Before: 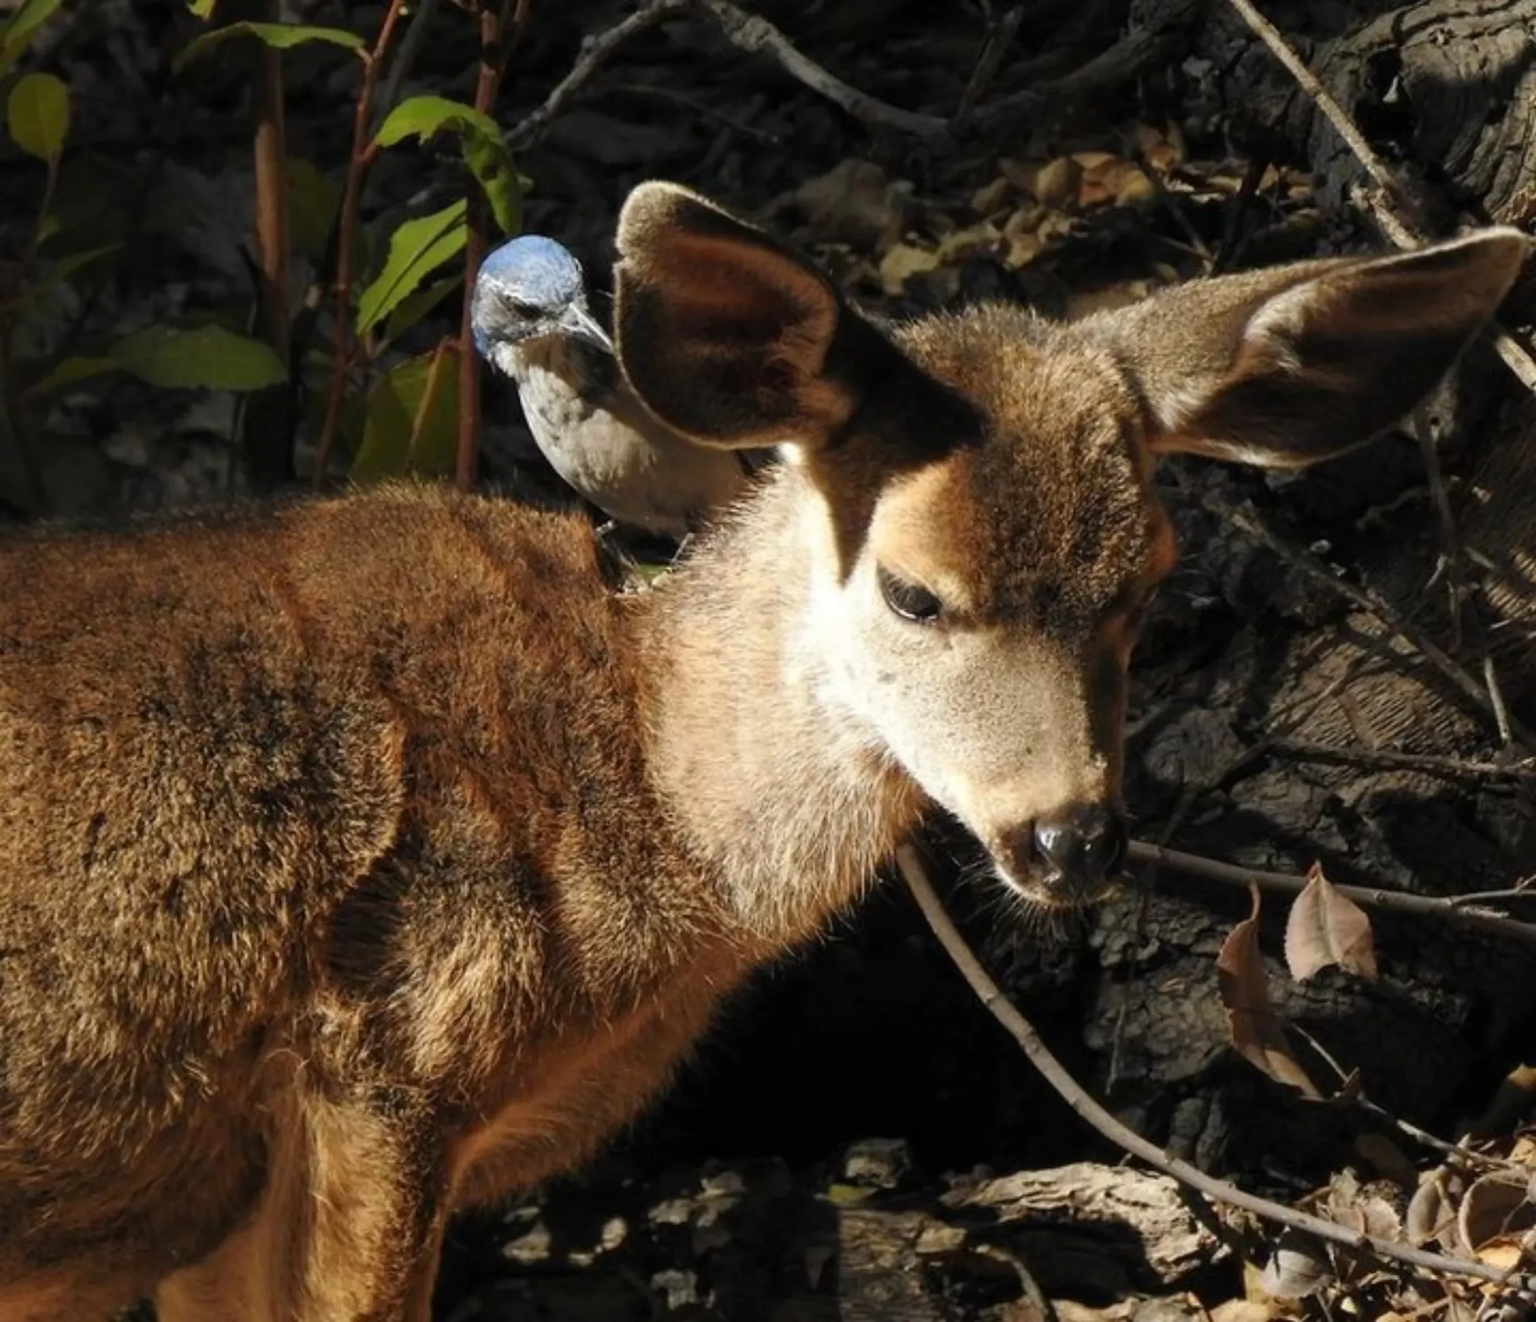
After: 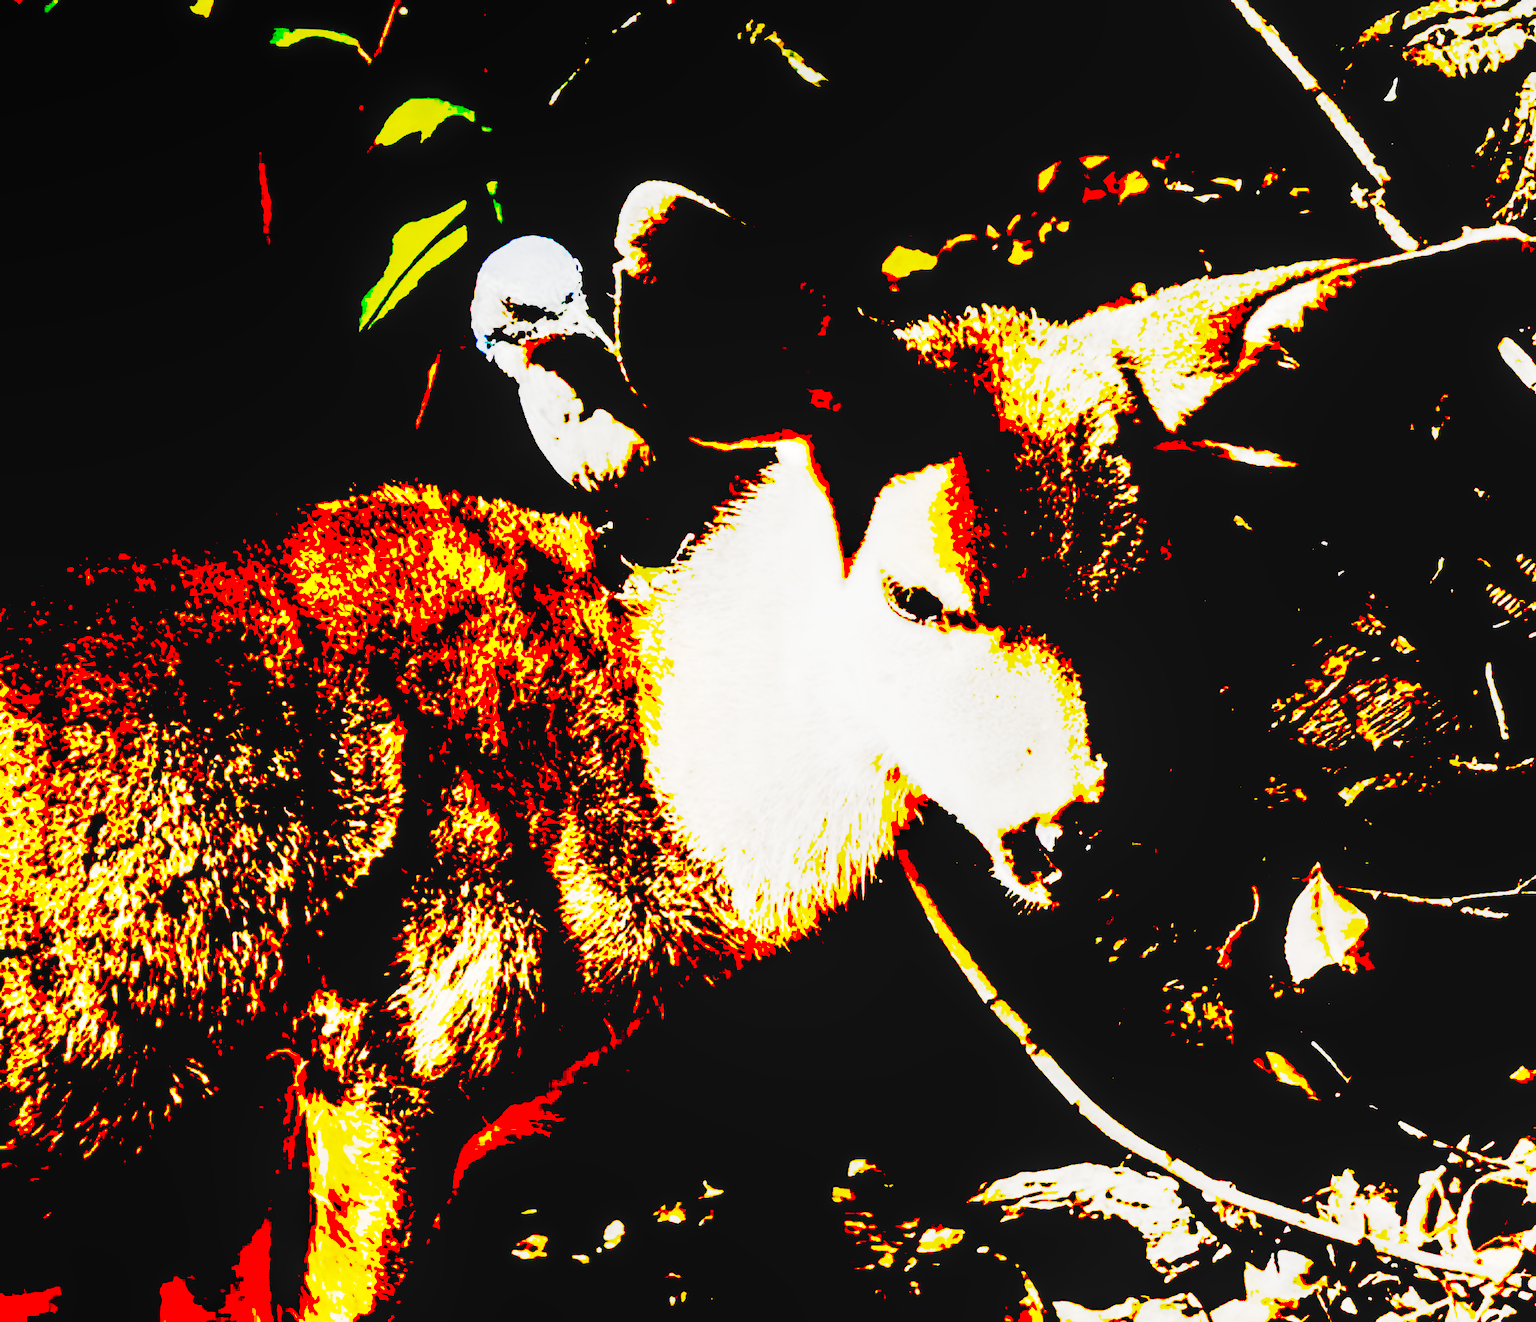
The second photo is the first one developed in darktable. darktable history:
local contrast: on, module defaults
base curve: curves: ch0 [(0, 0) (0.026, 0.03) (0.109, 0.232) (0.351, 0.748) (0.669, 0.968) (1, 1)], preserve colors none
exposure: black level correction 0.1, exposure 3.031 EV, compensate exposure bias true, compensate highlight preservation false
